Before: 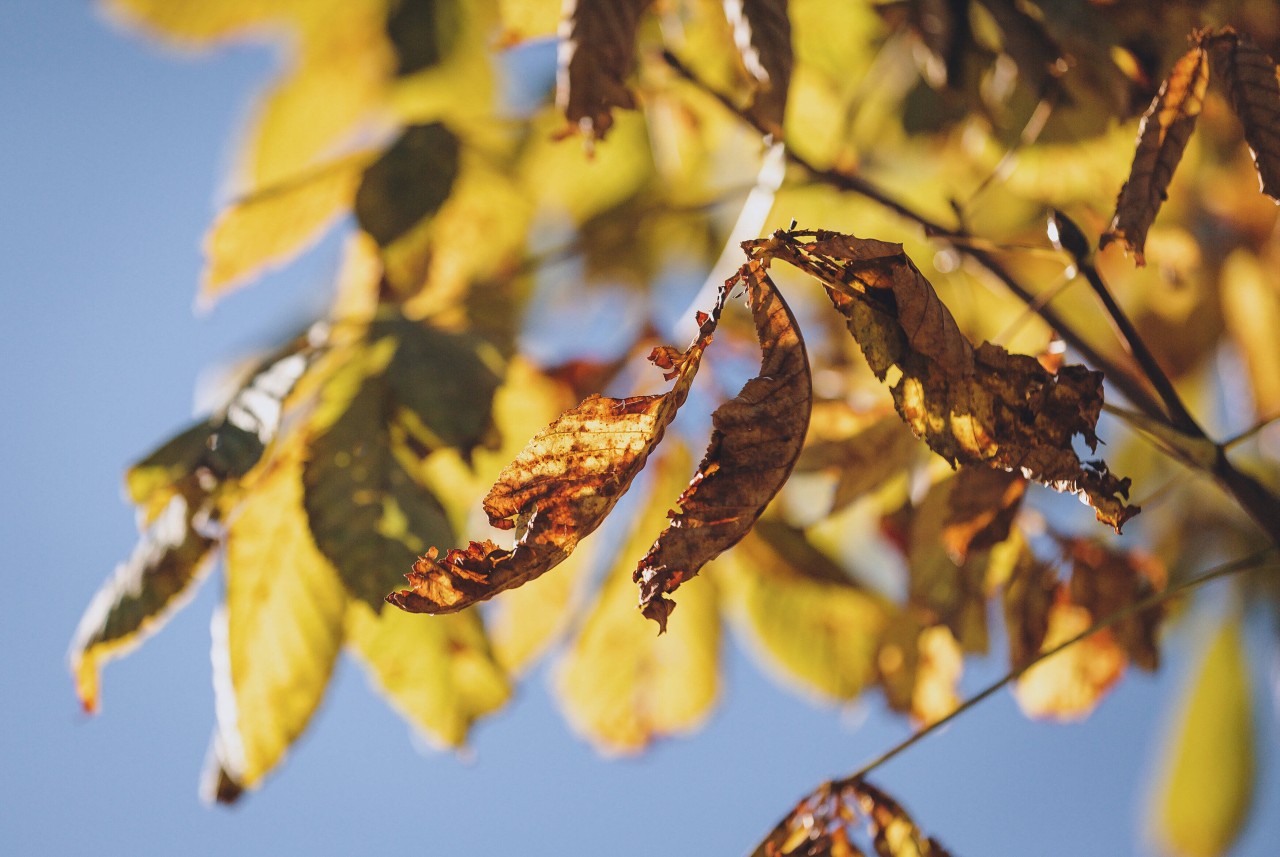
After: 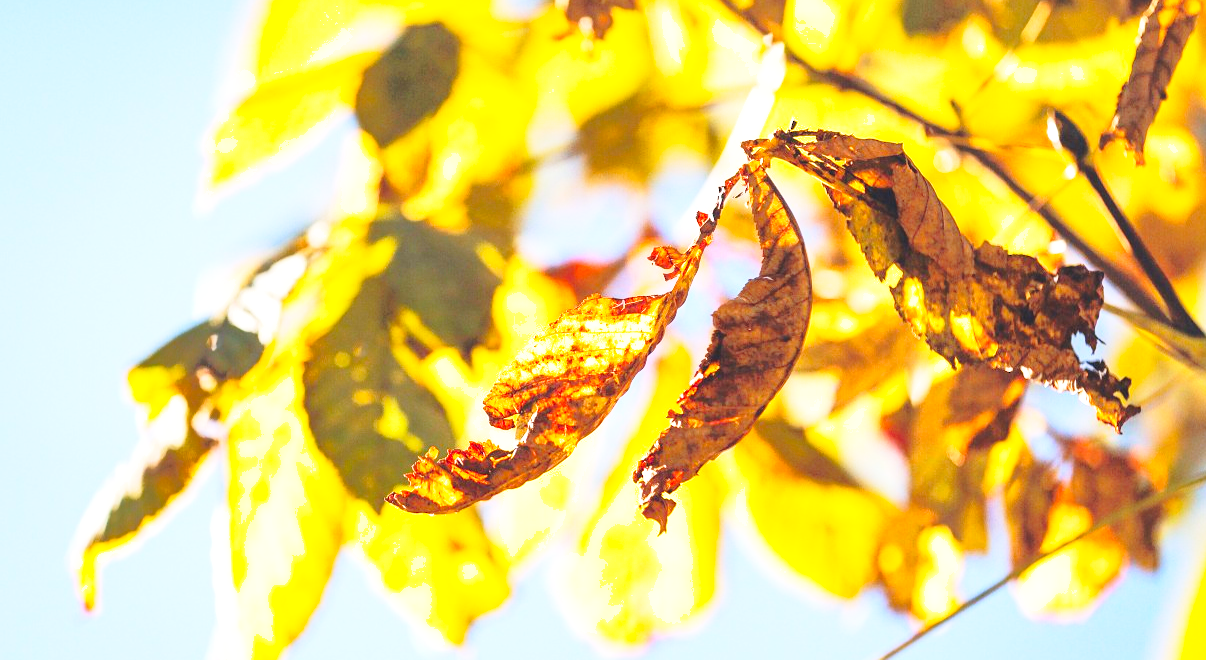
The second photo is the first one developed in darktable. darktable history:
contrast brightness saturation: contrast 0.23, brightness 0.1, saturation 0.29
shadows and highlights: on, module defaults
base curve: curves: ch0 [(0, 0) (0.028, 0.03) (0.121, 0.232) (0.46, 0.748) (0.859, 0.968) (1, 1)], preserve colors none
crop and rotate: angle 0.03°, top 11.643%, right 5.651%, bottom 11.189%
exposure: black level correction -0.005, exposure 0.622 EV, compensate highlight preservation false
rgb levels: levels [[0.013, 0.434, 0.89], [0, 0.5, 1], [0, 0.5, 1]]
